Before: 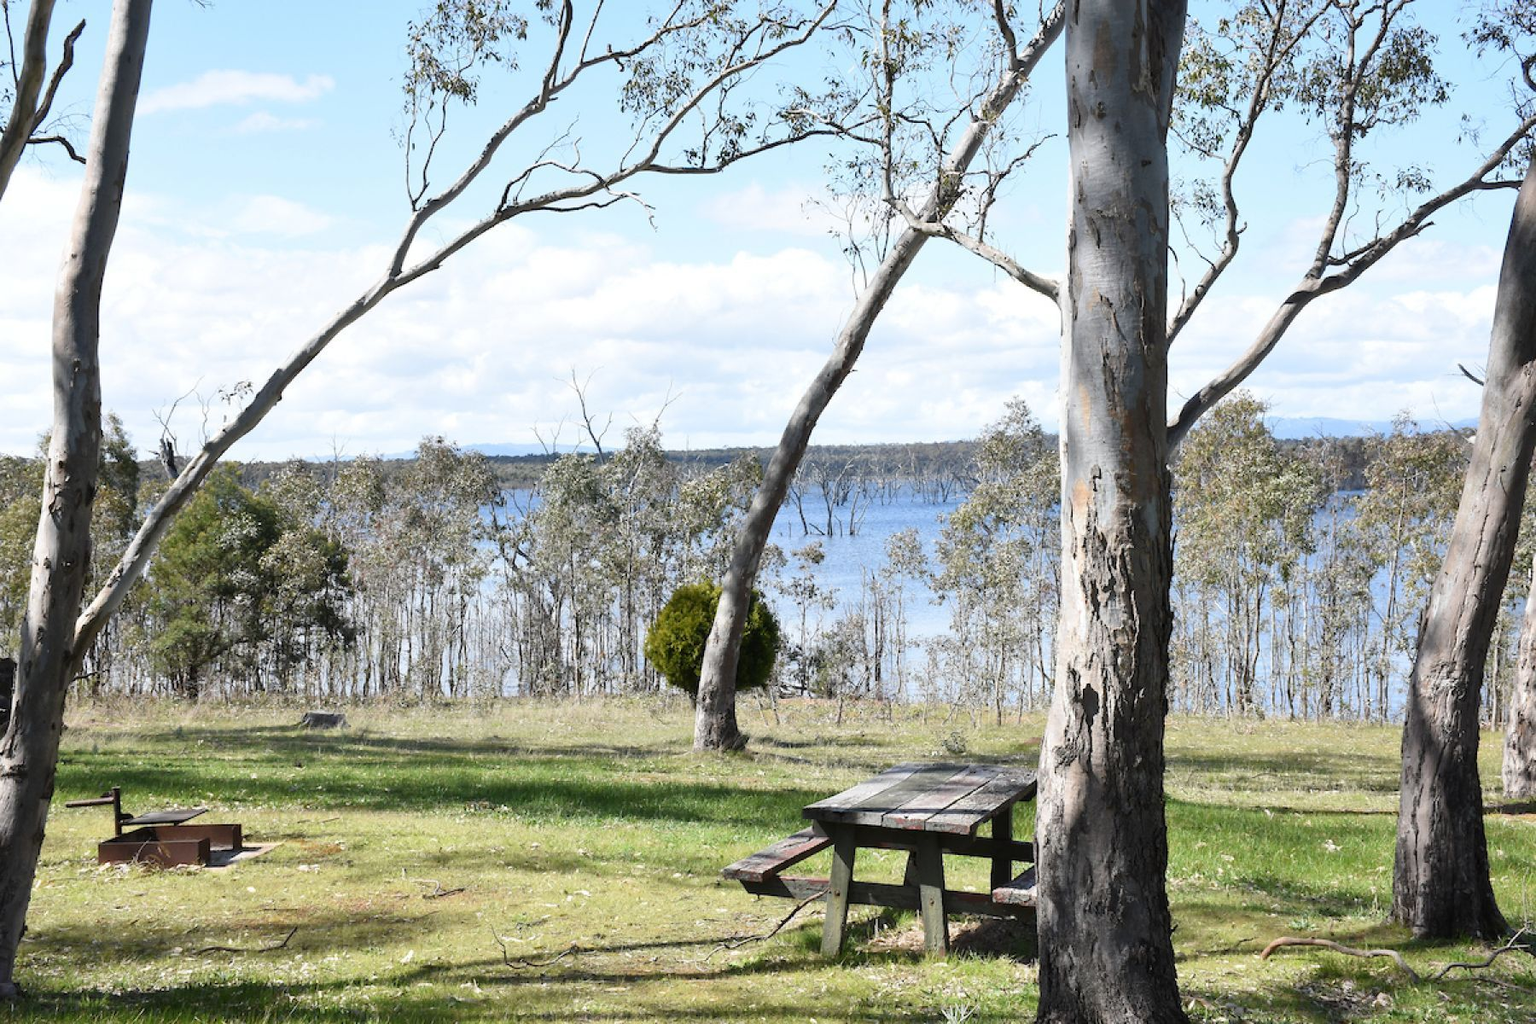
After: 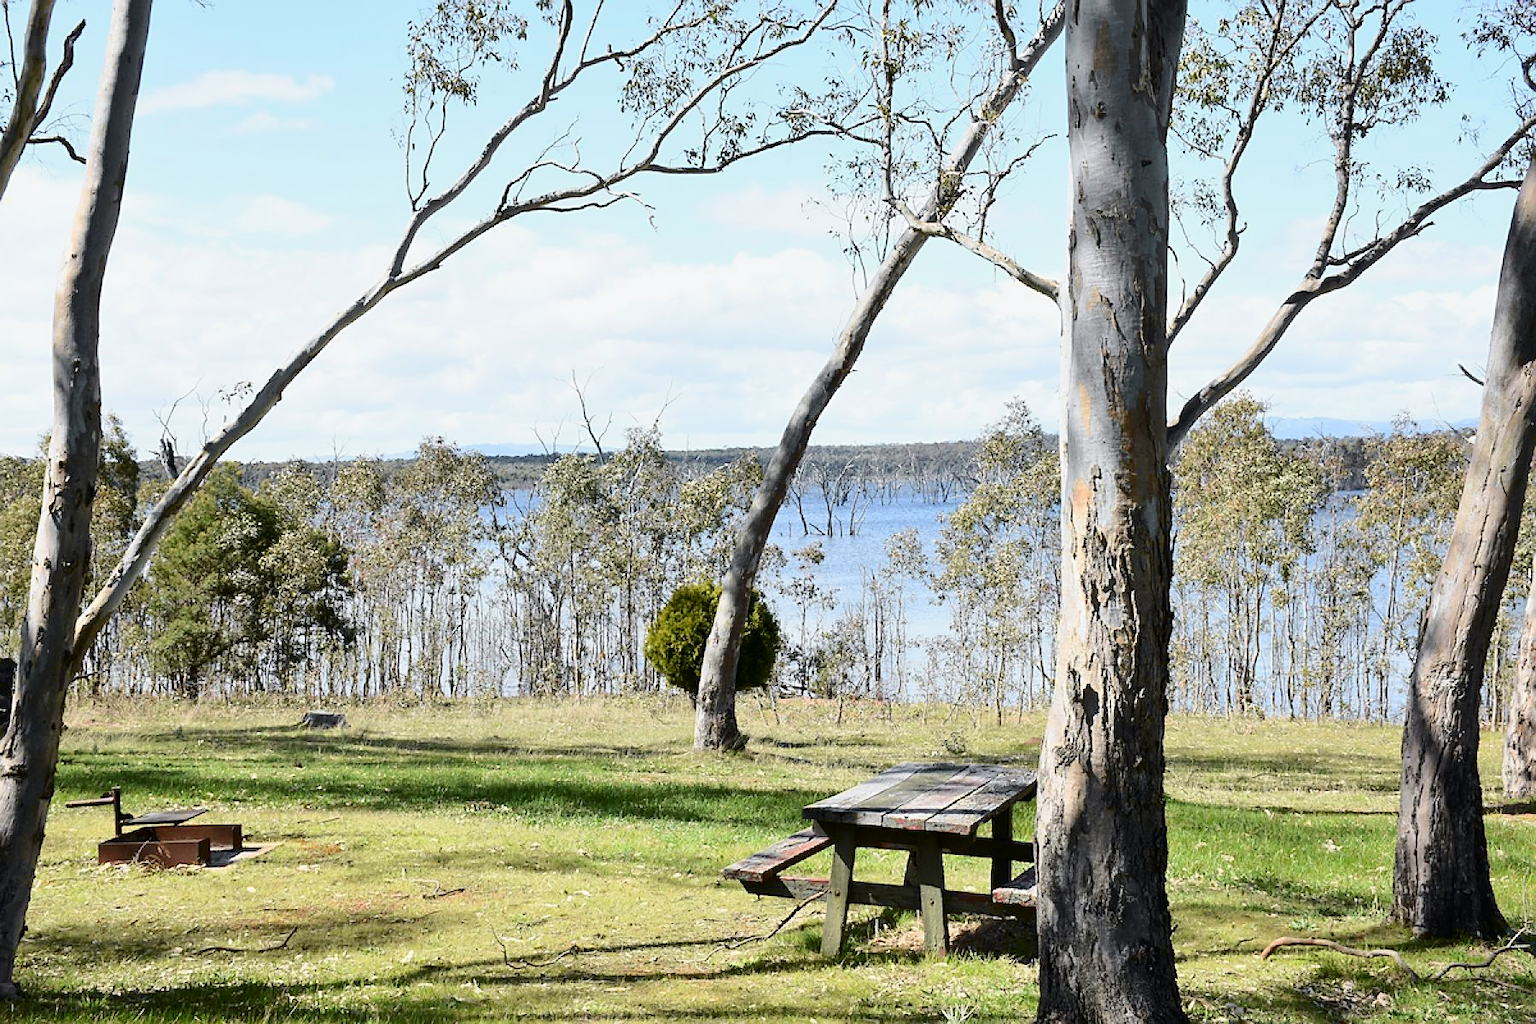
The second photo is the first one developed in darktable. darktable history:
sharpen: radius 1.967
tone curve: curves: ch0 [(0, 0) (0.058, 0.027) (0.214, 0.183) (0.295, 0.288) (0.48, 0.541) (0.658, 0.703) (0.741, 0.775) (0.844, 0.866) (0.986, 0.957)]; ch1 [(0, 0) (0.172, 0.123) (0.312, 0.296) (0.437, 0.429) (0.471, 0.469) (0.502, 0.5) (0.513, 0.515) (0.572, 0.603) (0.617, 0.653) (0.68, 0.724) (0.889, 0.924) (1, 1)]; ch2 [(0, 0) (0.411, 0.424) (0.489, 0.49) (0.502, 0.5) (0.512, 0.524) (0.549, 0.578) (0.604, 0.628) (0.709, 0.748) (1, 1)], color space Lab, independent channels, preserve colors none
